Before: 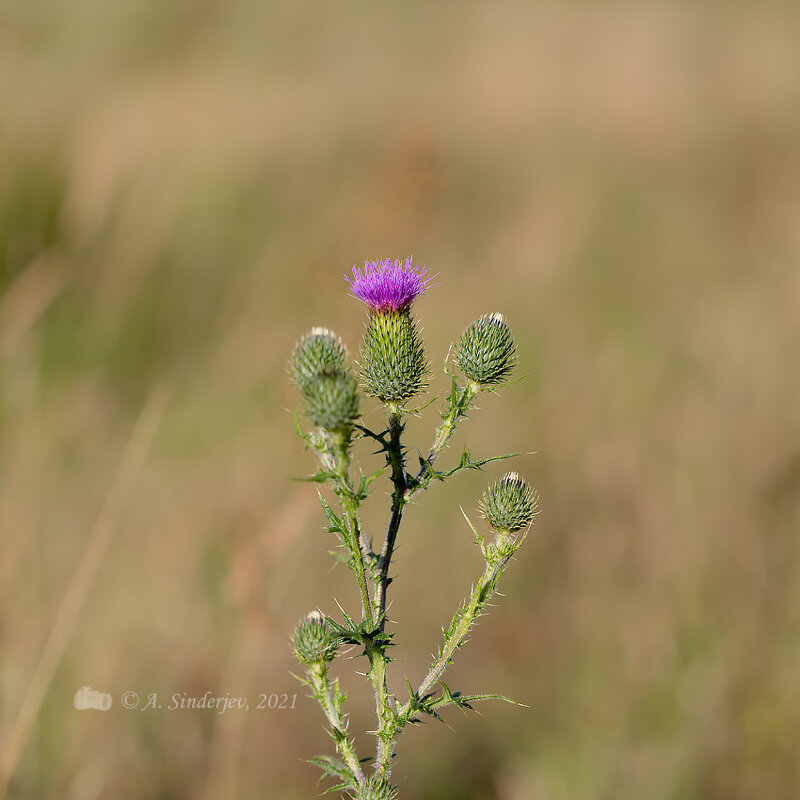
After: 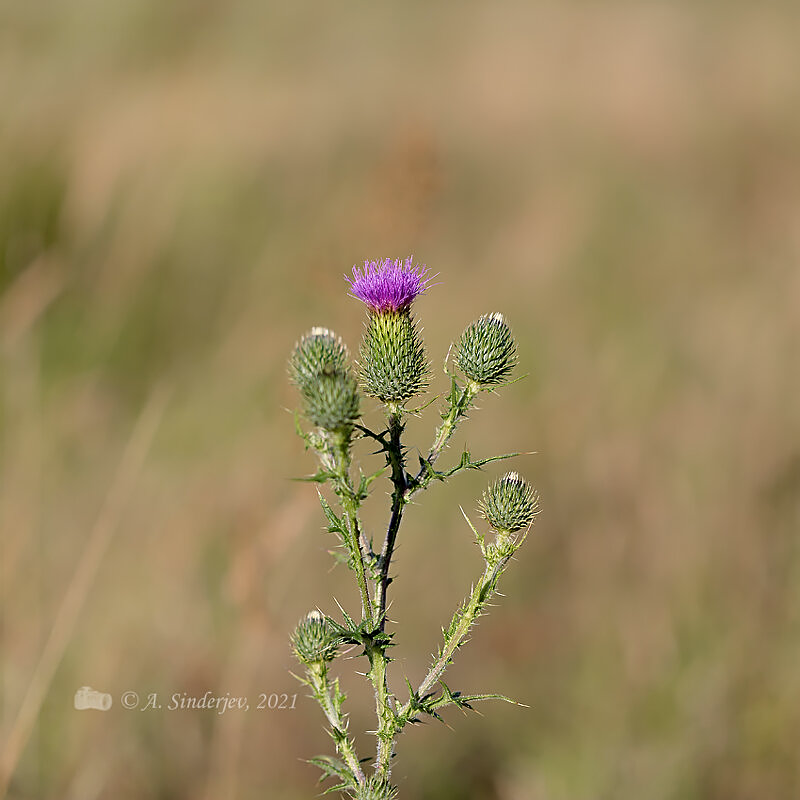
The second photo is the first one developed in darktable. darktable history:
contrast brightness saturation: saturation -0.061
sharpen: on, module defaults
